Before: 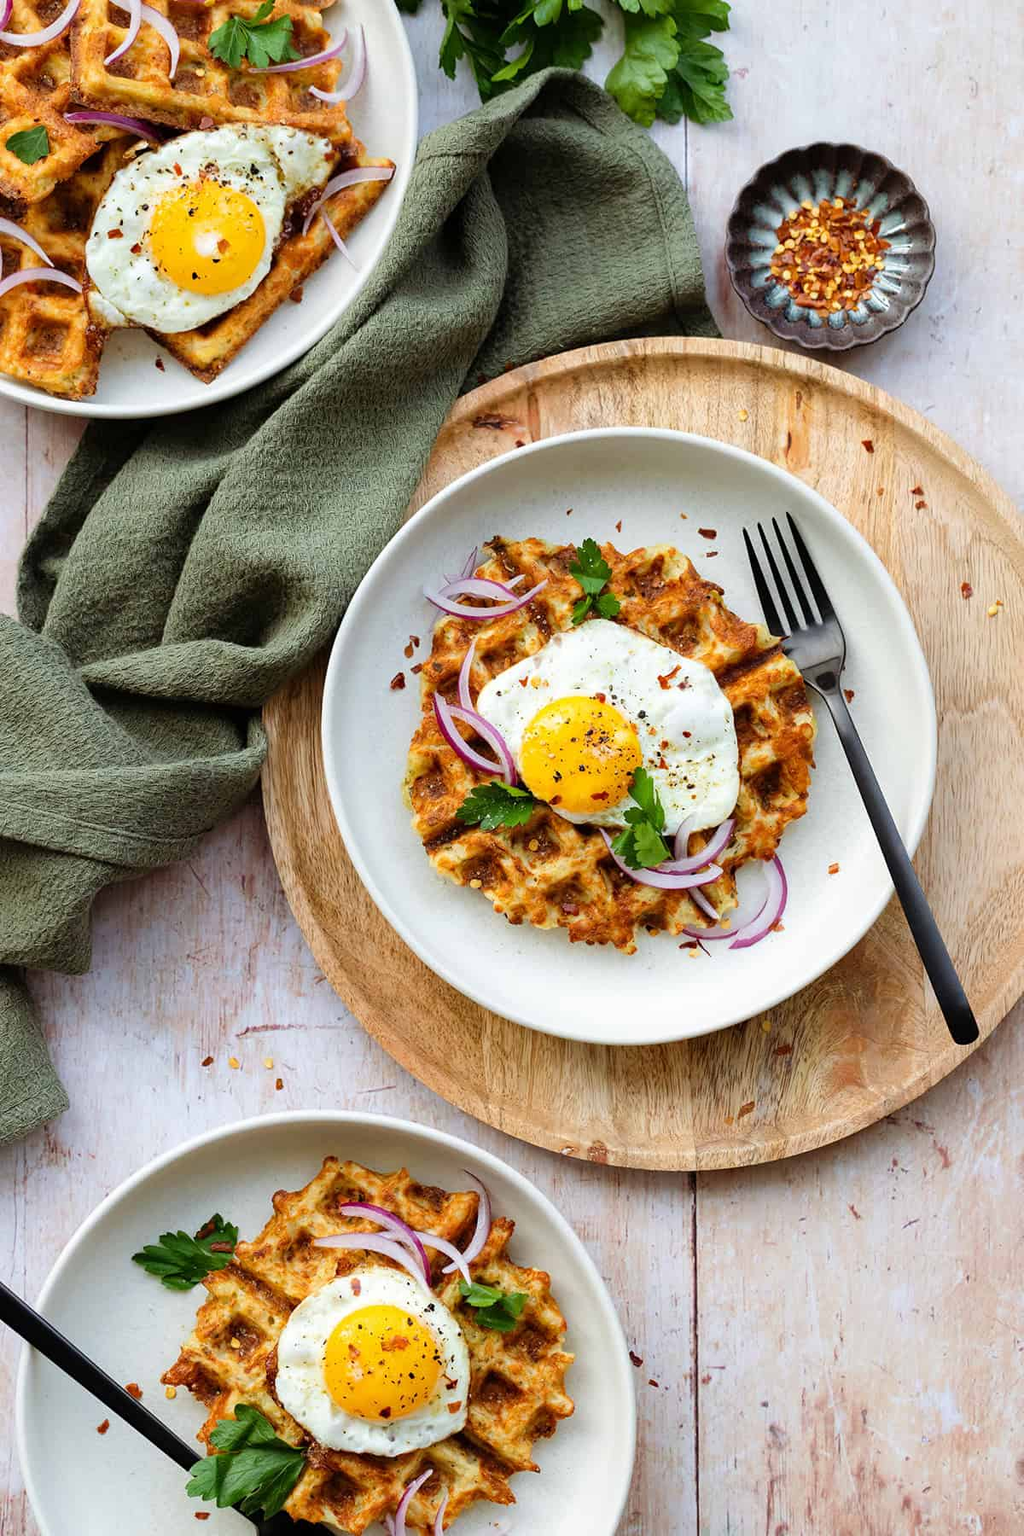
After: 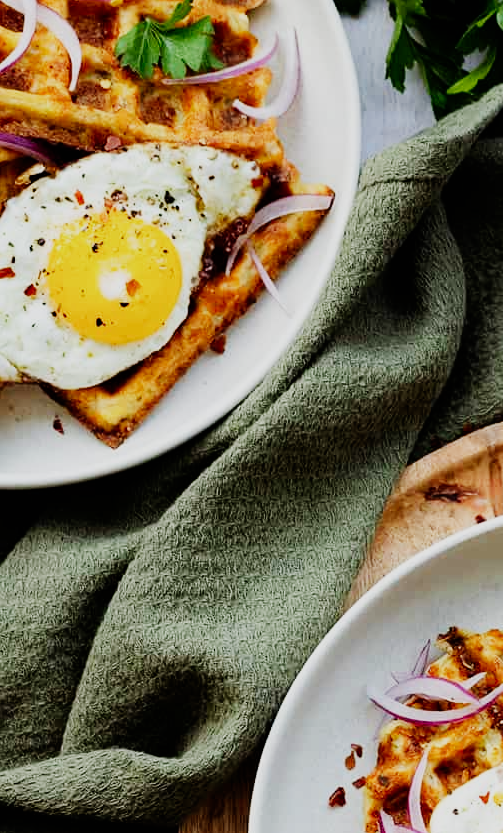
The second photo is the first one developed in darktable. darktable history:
sigmoid: contrast 1.7, skew -0.2, preserve hue 0%, red attenuation 0.1, red rotation 0.035, green attenuation 0.1, green rotation -0.017, blue attenuation 0.15, blue rotation -0.052, base primaries Rec2020
crop and rotate: left 10.817%, top 0.062%, right 47.194%, bottom 53.626%
